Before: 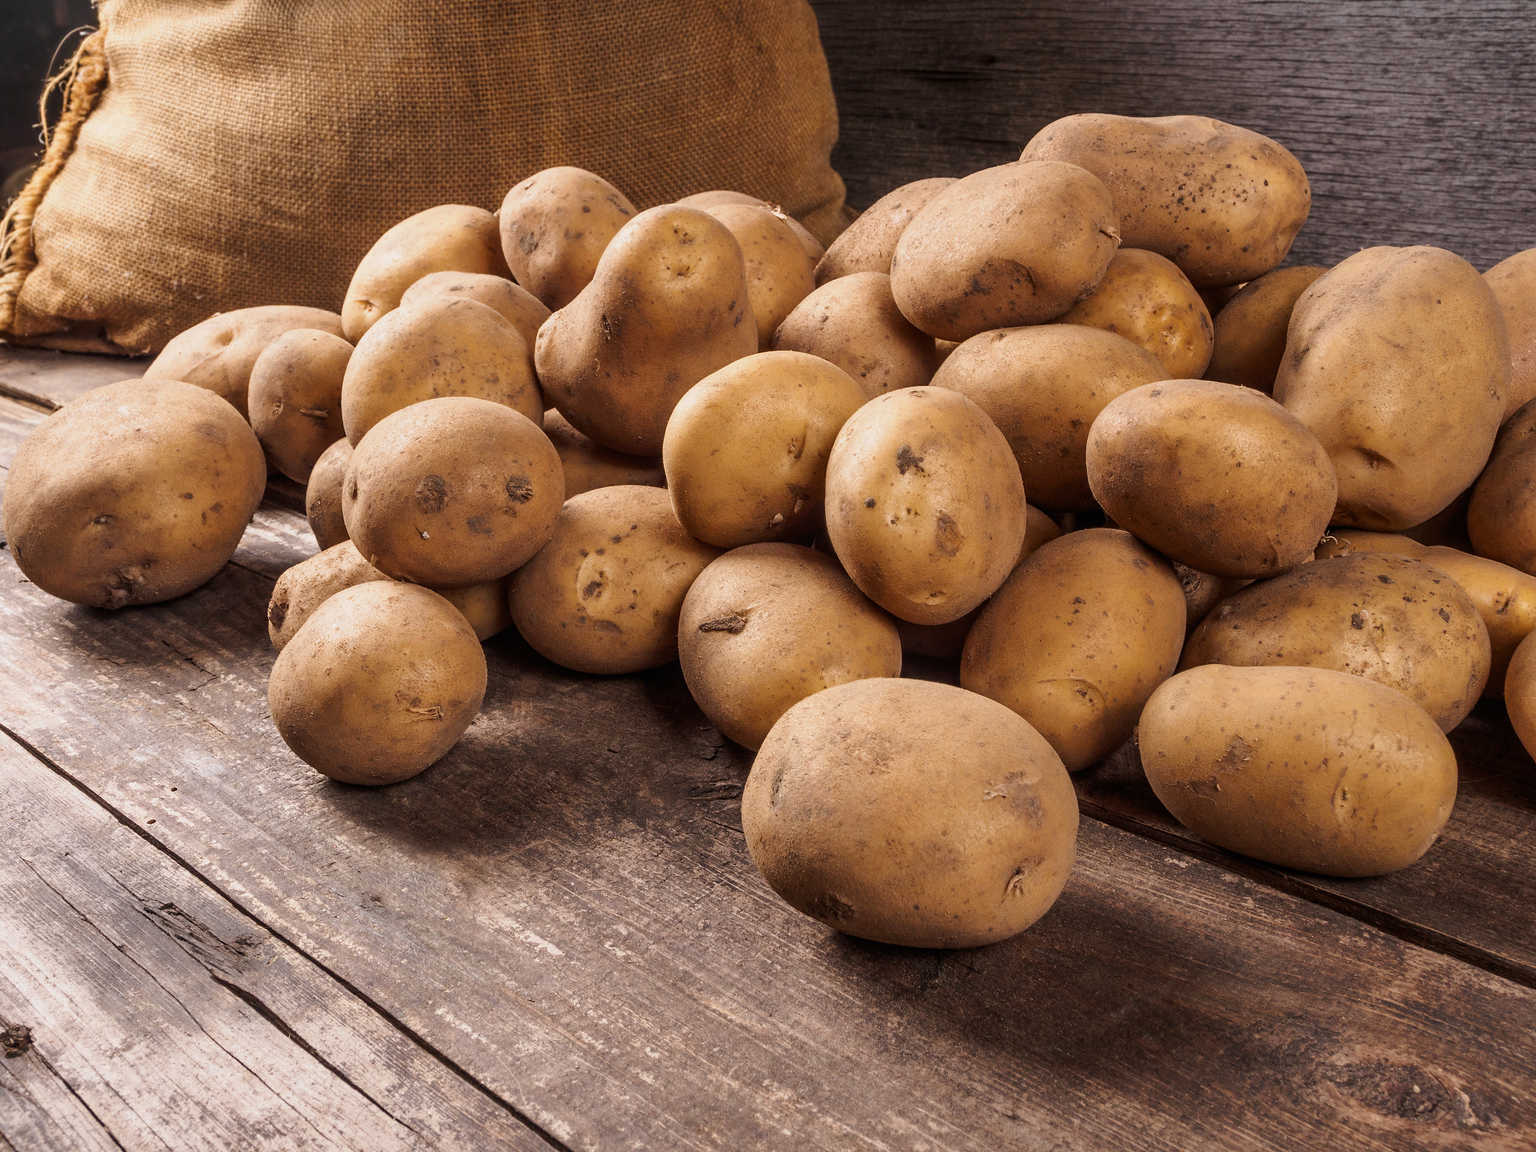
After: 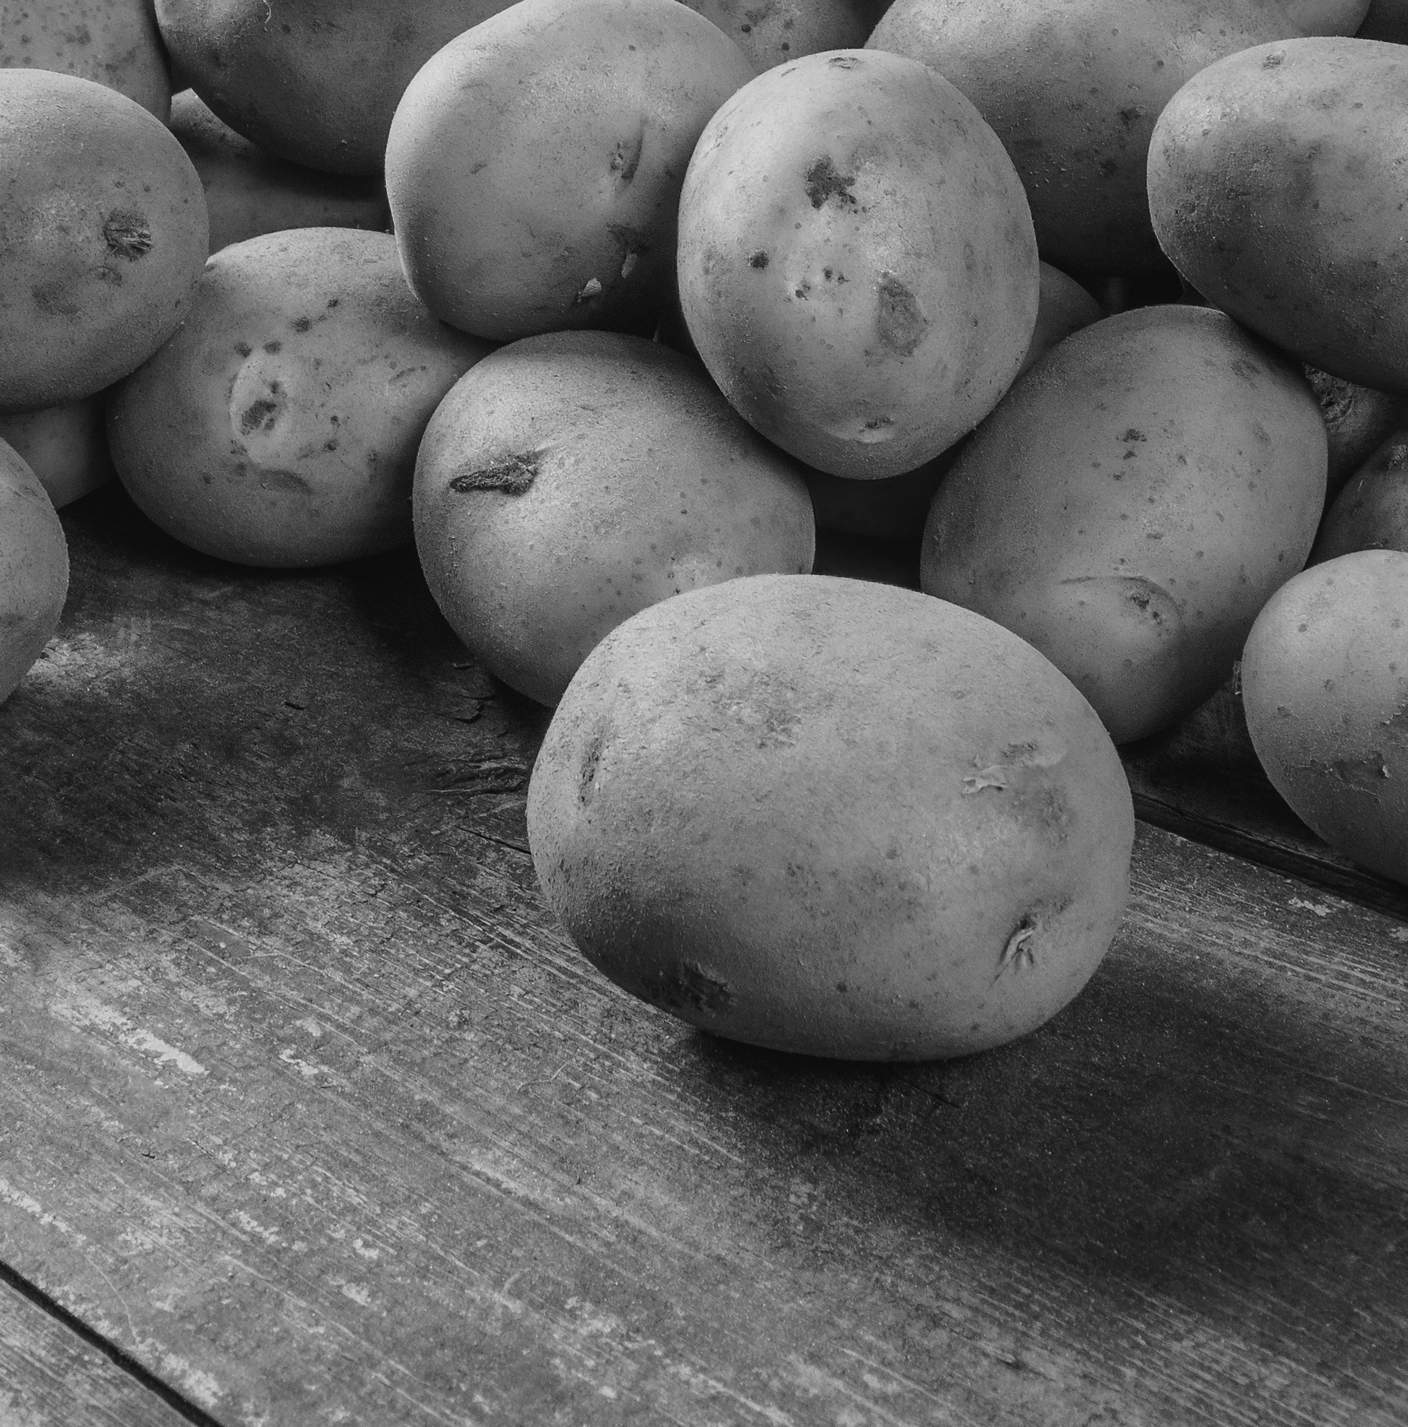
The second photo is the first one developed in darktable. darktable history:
crop and rotate: left 29.237%, top 31.152%, right 19.807%
contrast brightness saturation: contrast -0.08, brightness -0.04, saturation -0.11
monochrome: a 30.25, b 92.03
